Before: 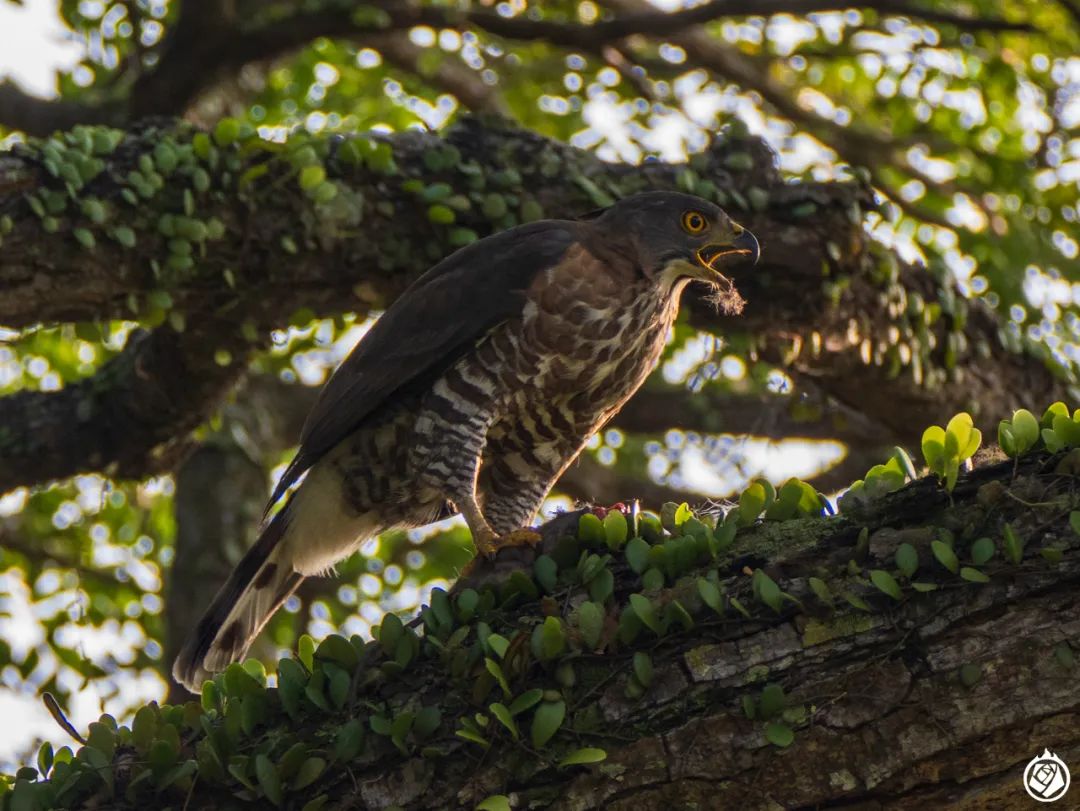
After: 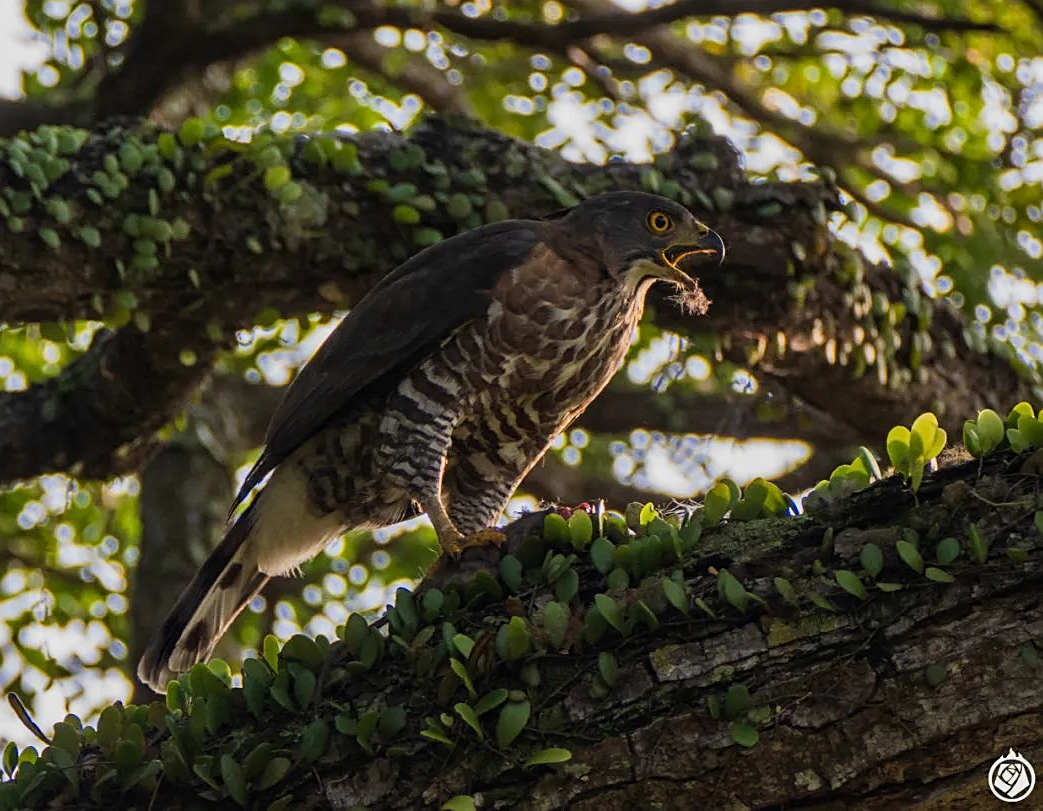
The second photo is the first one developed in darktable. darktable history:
color calibration: gray › normalize channels true, illuminant same as pipeline (D50), adaptation XYZ, x 0.347, y 0.358, temperature 5005.31 K, gamut compression 0
crop and rotate: left 3.375%
filmic rgb: black relative exposure -11.38 EV, white relative exposure 3.26 EV, hardness 6.77
sharpen: on, module defaults
